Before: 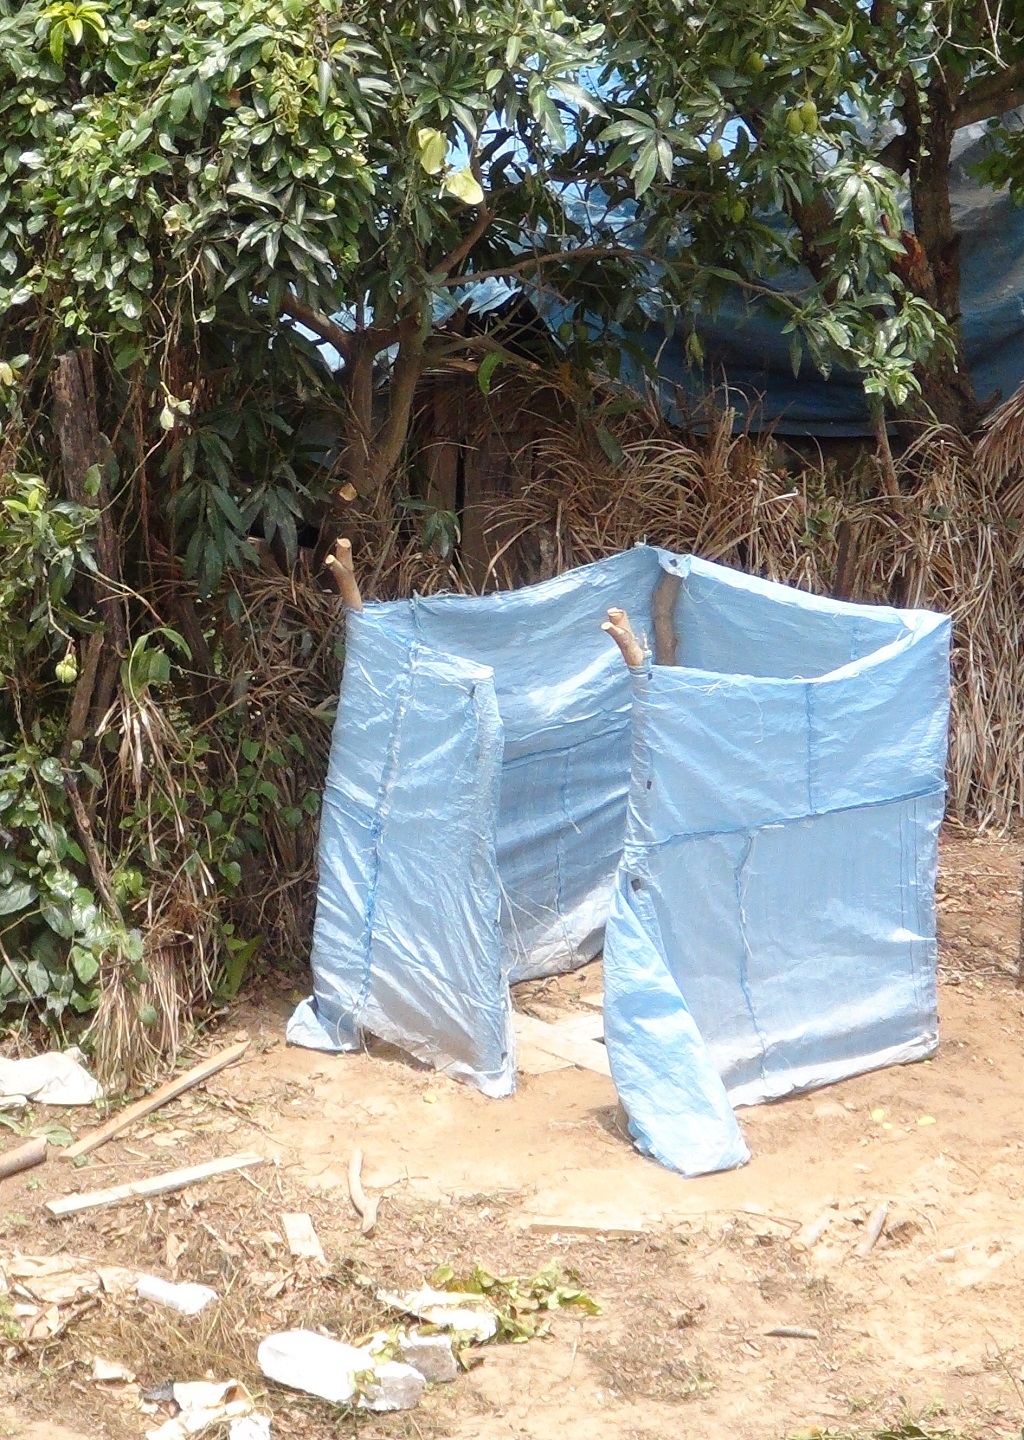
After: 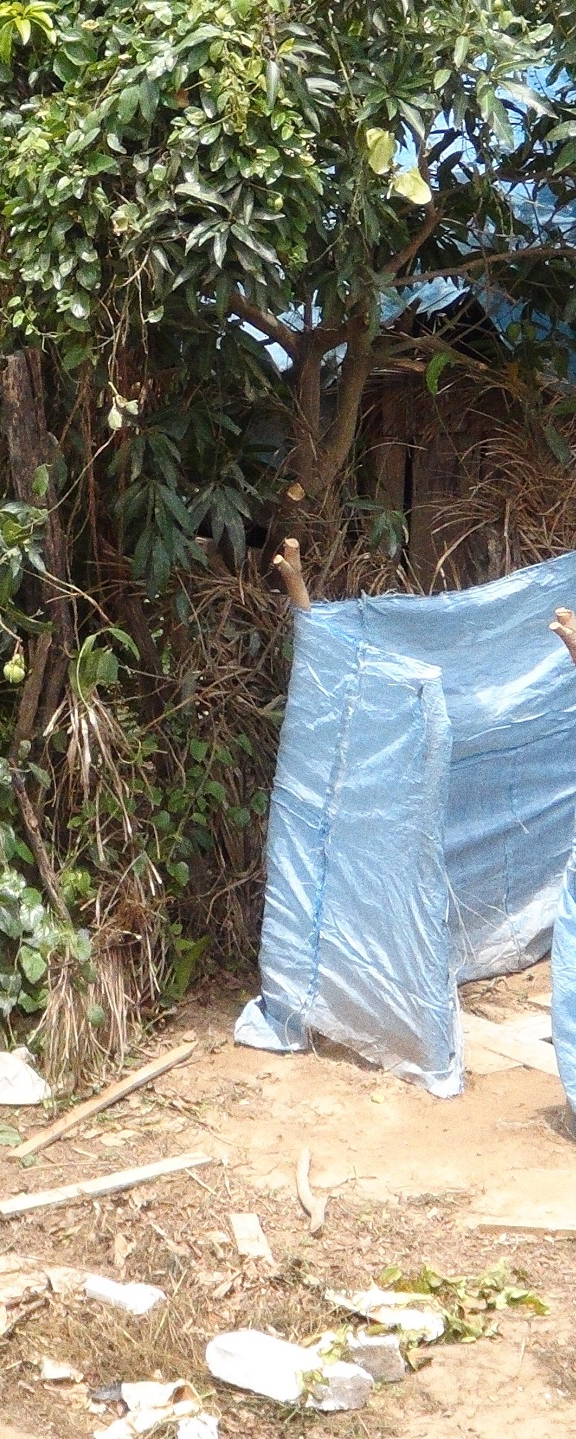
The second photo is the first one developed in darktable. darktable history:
crop: left 5.114%, right 38.589%
grain: coarseness 0.09 ISO, strength 40%
